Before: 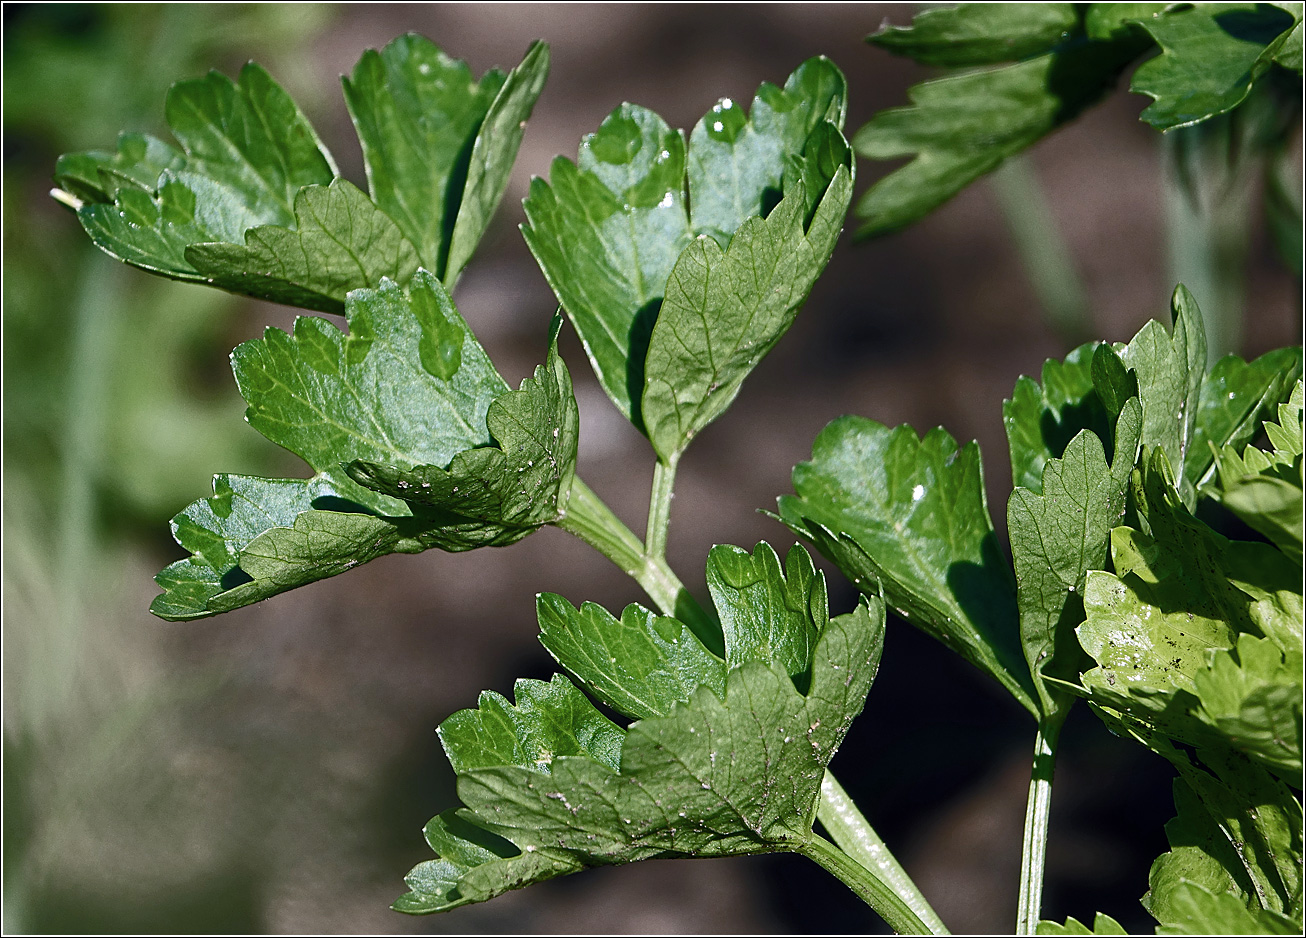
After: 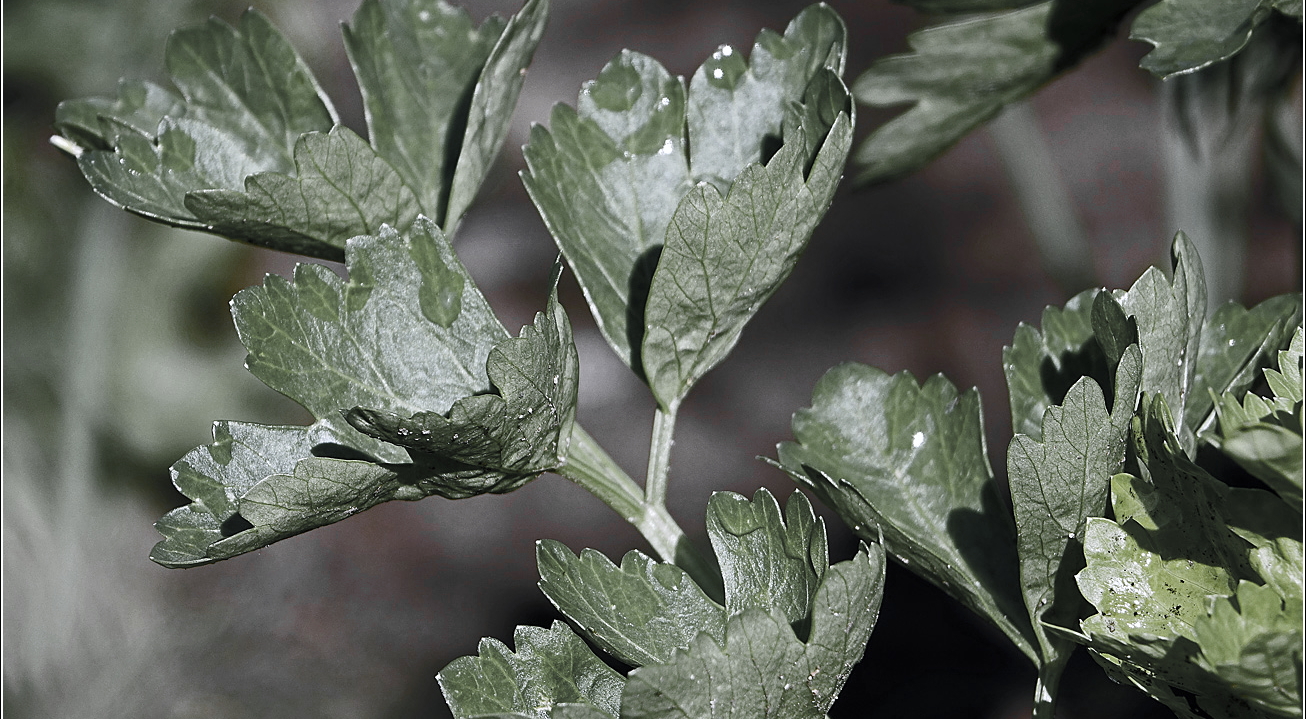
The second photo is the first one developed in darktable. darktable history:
crop: top 5.667%, bottom 17.637%
color zones: curves: ch0 [(0.004, 0.388) (0.125, 0.392) (0.25, 0.404) (0.375, 0.5) (0.5, 0.5) (0.625, 0.5) (0.75, 0.5) (0.875, 0.5)]; ch1 [(0, 0.5) (0.125, 0.5) (0.25, 0.5) (0.375, 0.124) (0.524, 0.124) (0.645, 0.128) (0.789, 0.132) (0.914, 0.096) (0.998, 0.068)]
white balance: red 0.967, blue 1.119, emerald 0.756
